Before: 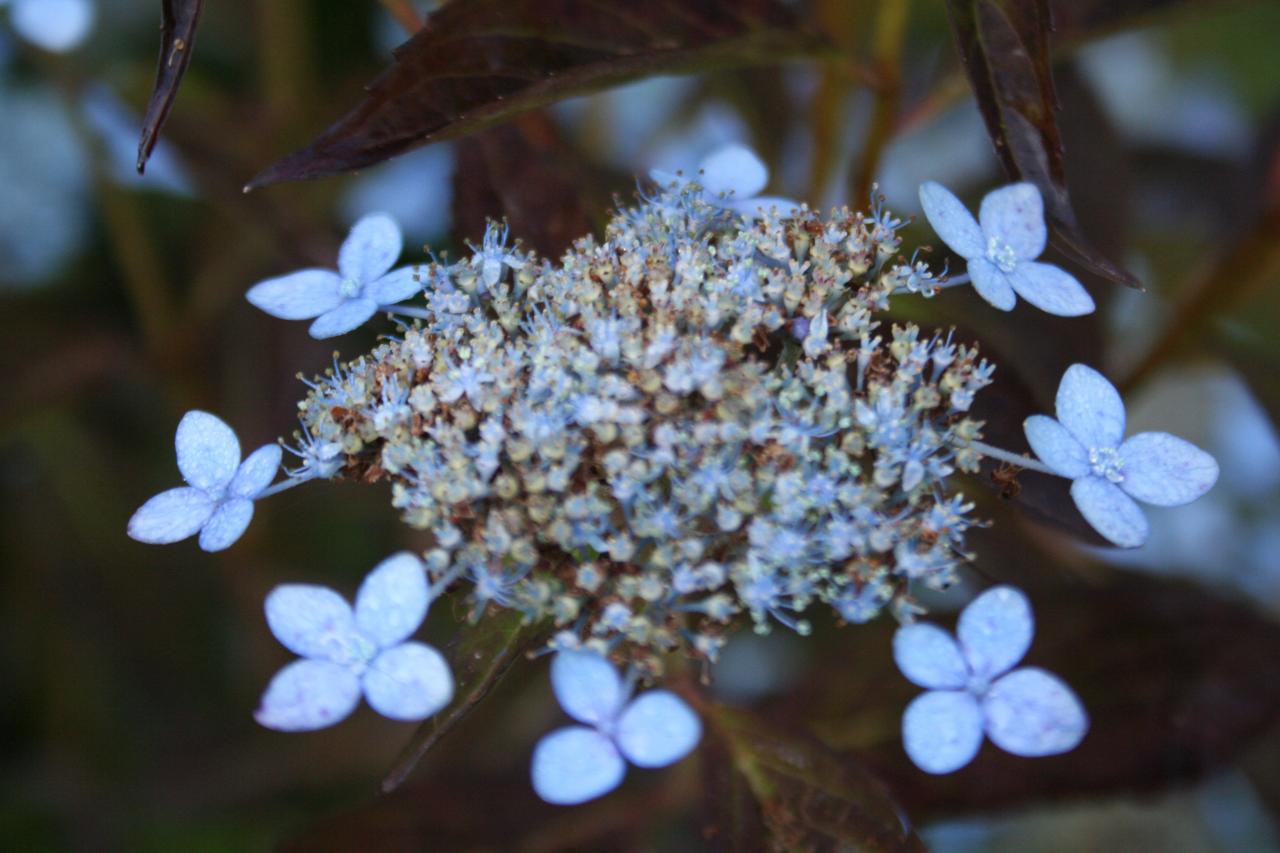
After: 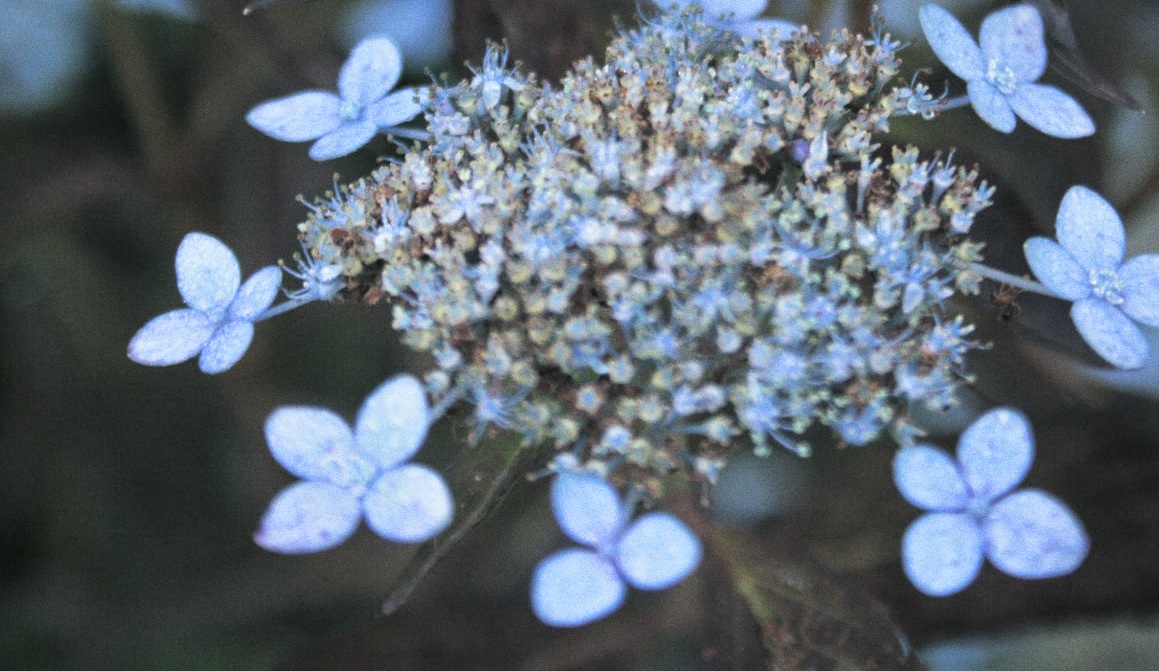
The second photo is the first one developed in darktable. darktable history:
crop: top 20.916%, right 9.437%, bottom 0.316%
tone equalizer: -8 EV 1 EV, -7 EV 1 EV, -6 EV 1 EV, -5 EV 1 EV, -4 EV 1 EV, -3 EV 0.75 EV, -2 EV 0.5 EV, -1 EV 0.25 EV
grain: coarseness 0.09 ISO
split-toning: shadows › hue 201.6°, shadows › saturation 0.16, highlights › hue 50.4°, highlights › saturation 0.2, balance -49.9
